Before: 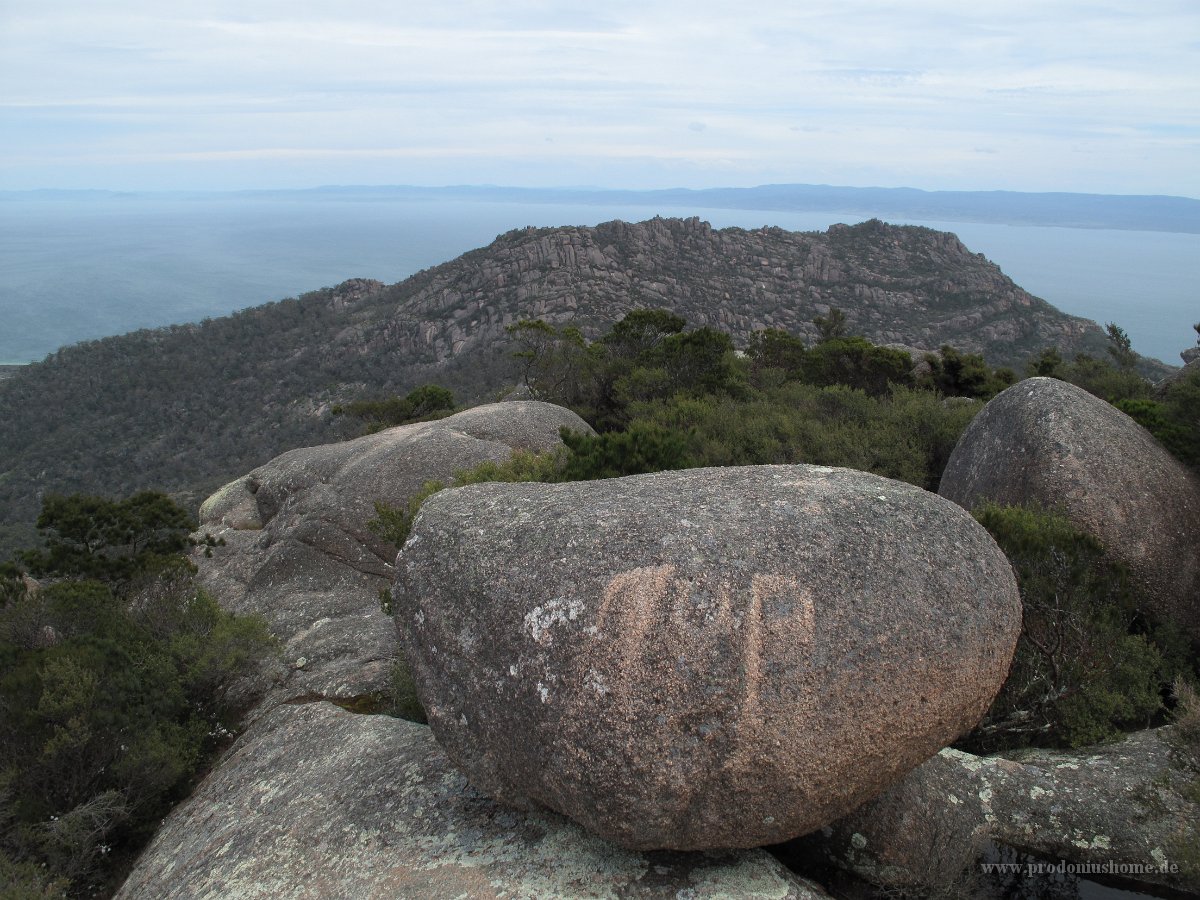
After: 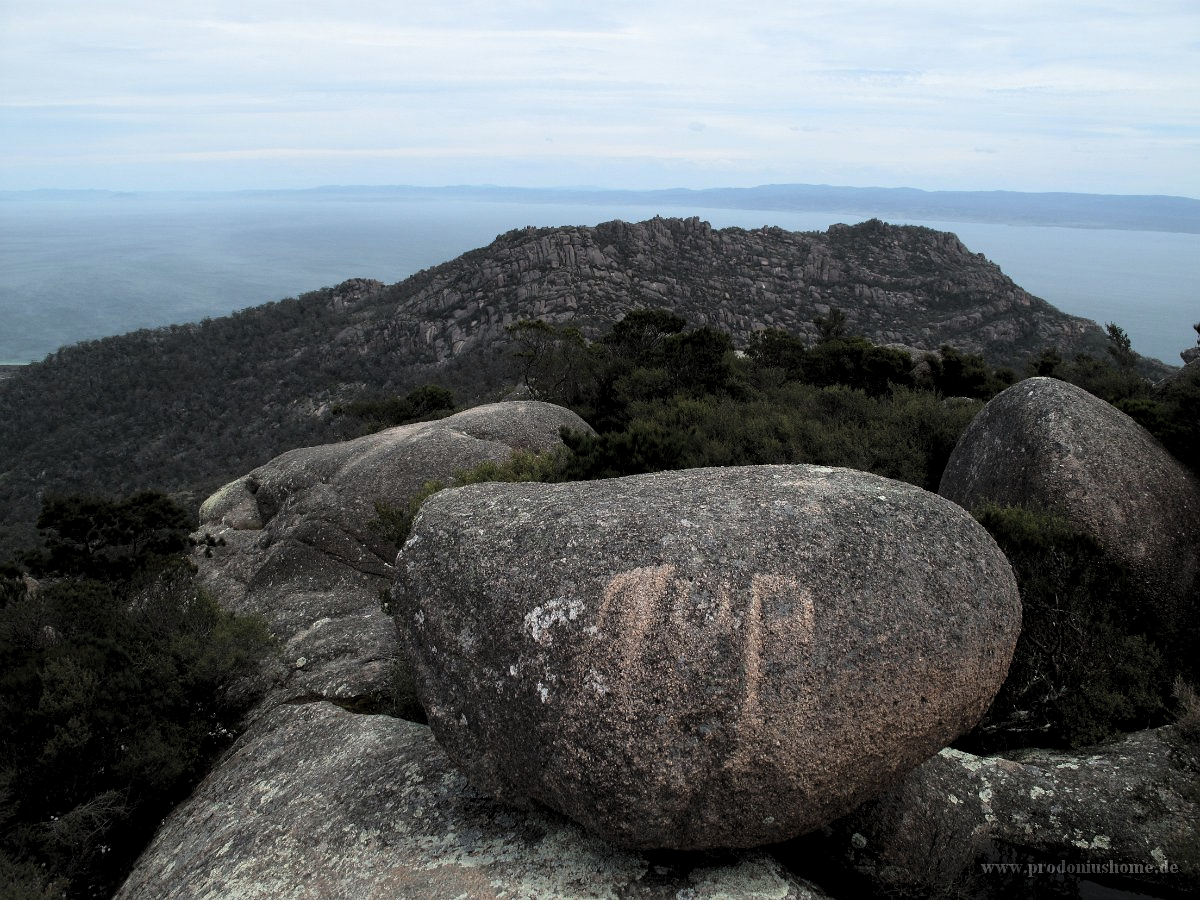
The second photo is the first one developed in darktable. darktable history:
levels: levels [0.116, 0.574, 1]
contrast brightness saturation: contrast 0.15, brightness 0.05
